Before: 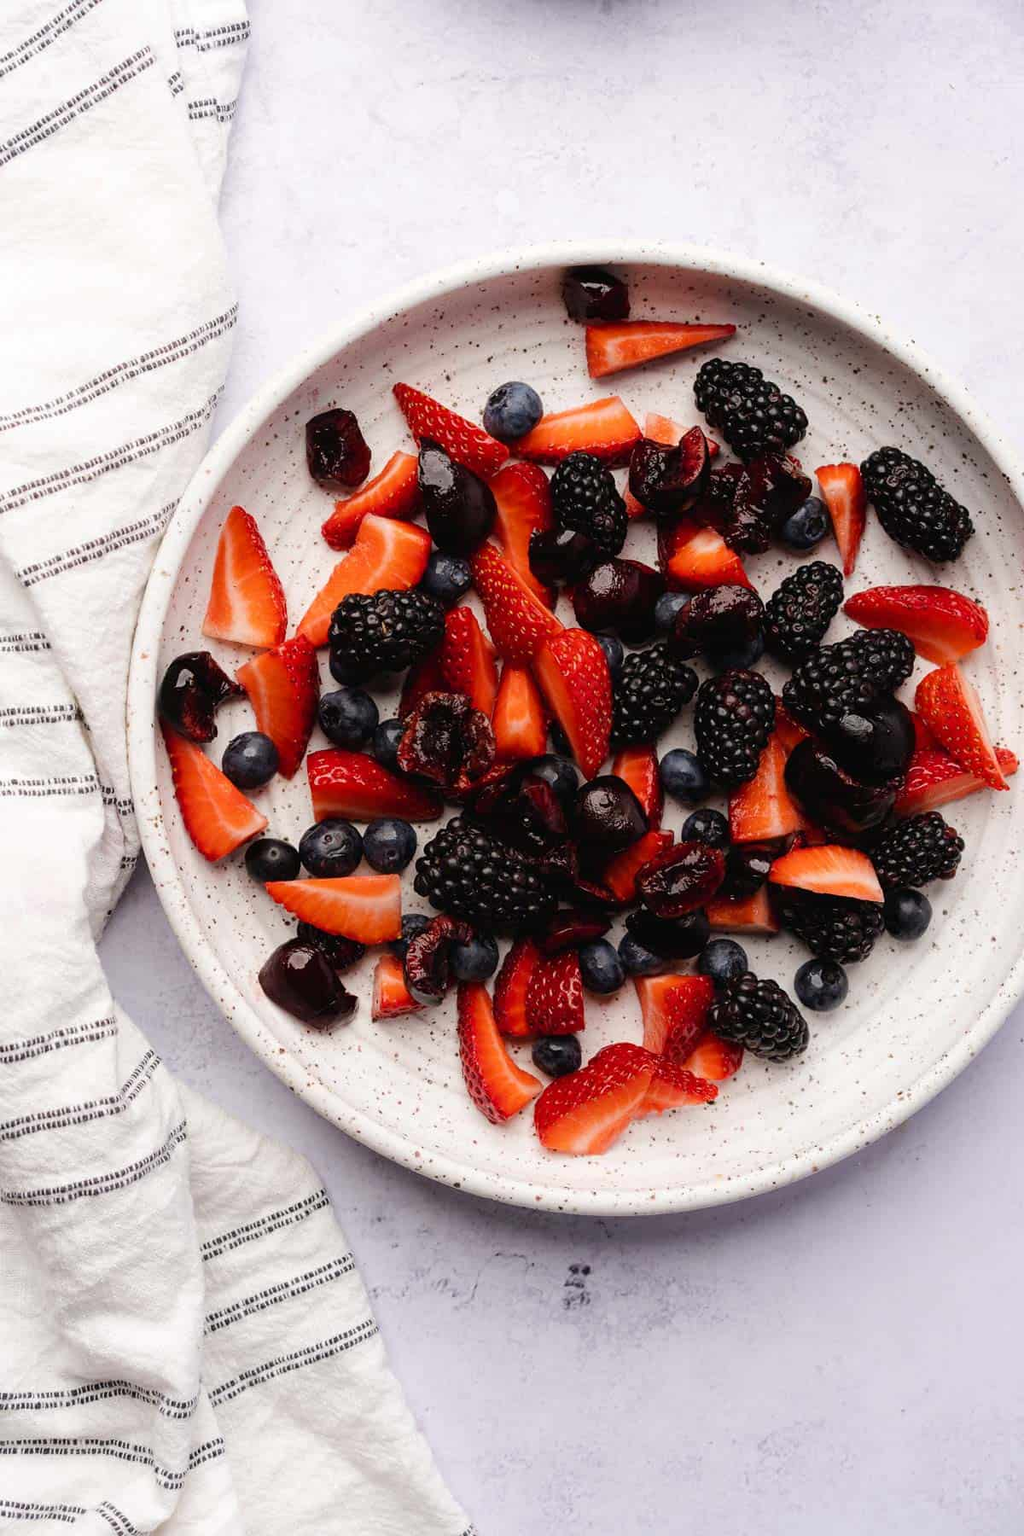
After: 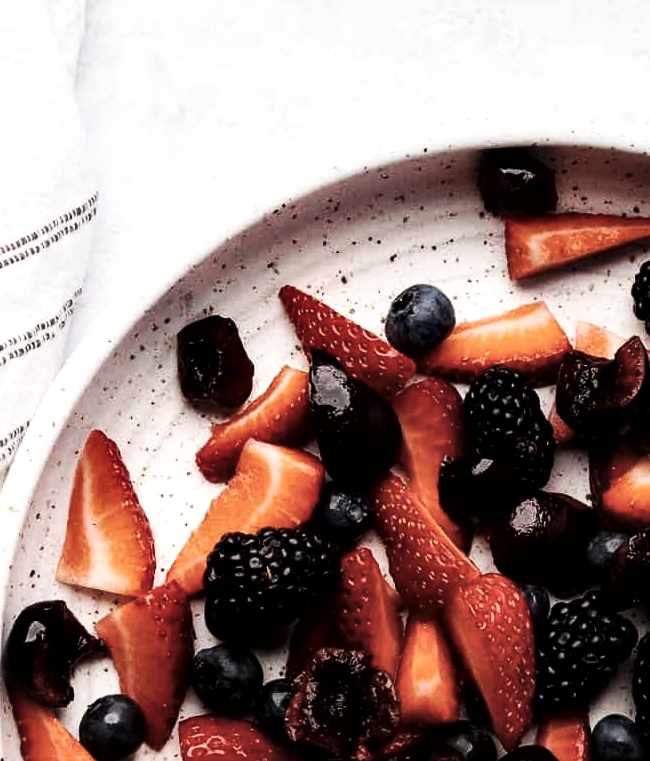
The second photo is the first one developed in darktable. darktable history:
local contrast: mode bilateral grid, contrast 25, coarseness 60, detail 151%, midtone range 0.2
color balance rgb: linear chroma grading › global chroma 15.374%, perceptual saturation grading › global saturation -27.967%, perceptual brilliance grading › highlights 3.162%, perceptual brilliance grading › mid-tones -18.73%, perceptual brilliance grading › shadows -41.208%, global vibrance 19.001%
crop: left 15.123%, top 9.067%, right 30.663%, bottom 48.606%
base curve: curves: ch0 [(0, 0) (0.032, 0.025) (0.121, 0.166) (0.206, 0.329) (0.605, 0.79) (1, 1)], preserve colors none
